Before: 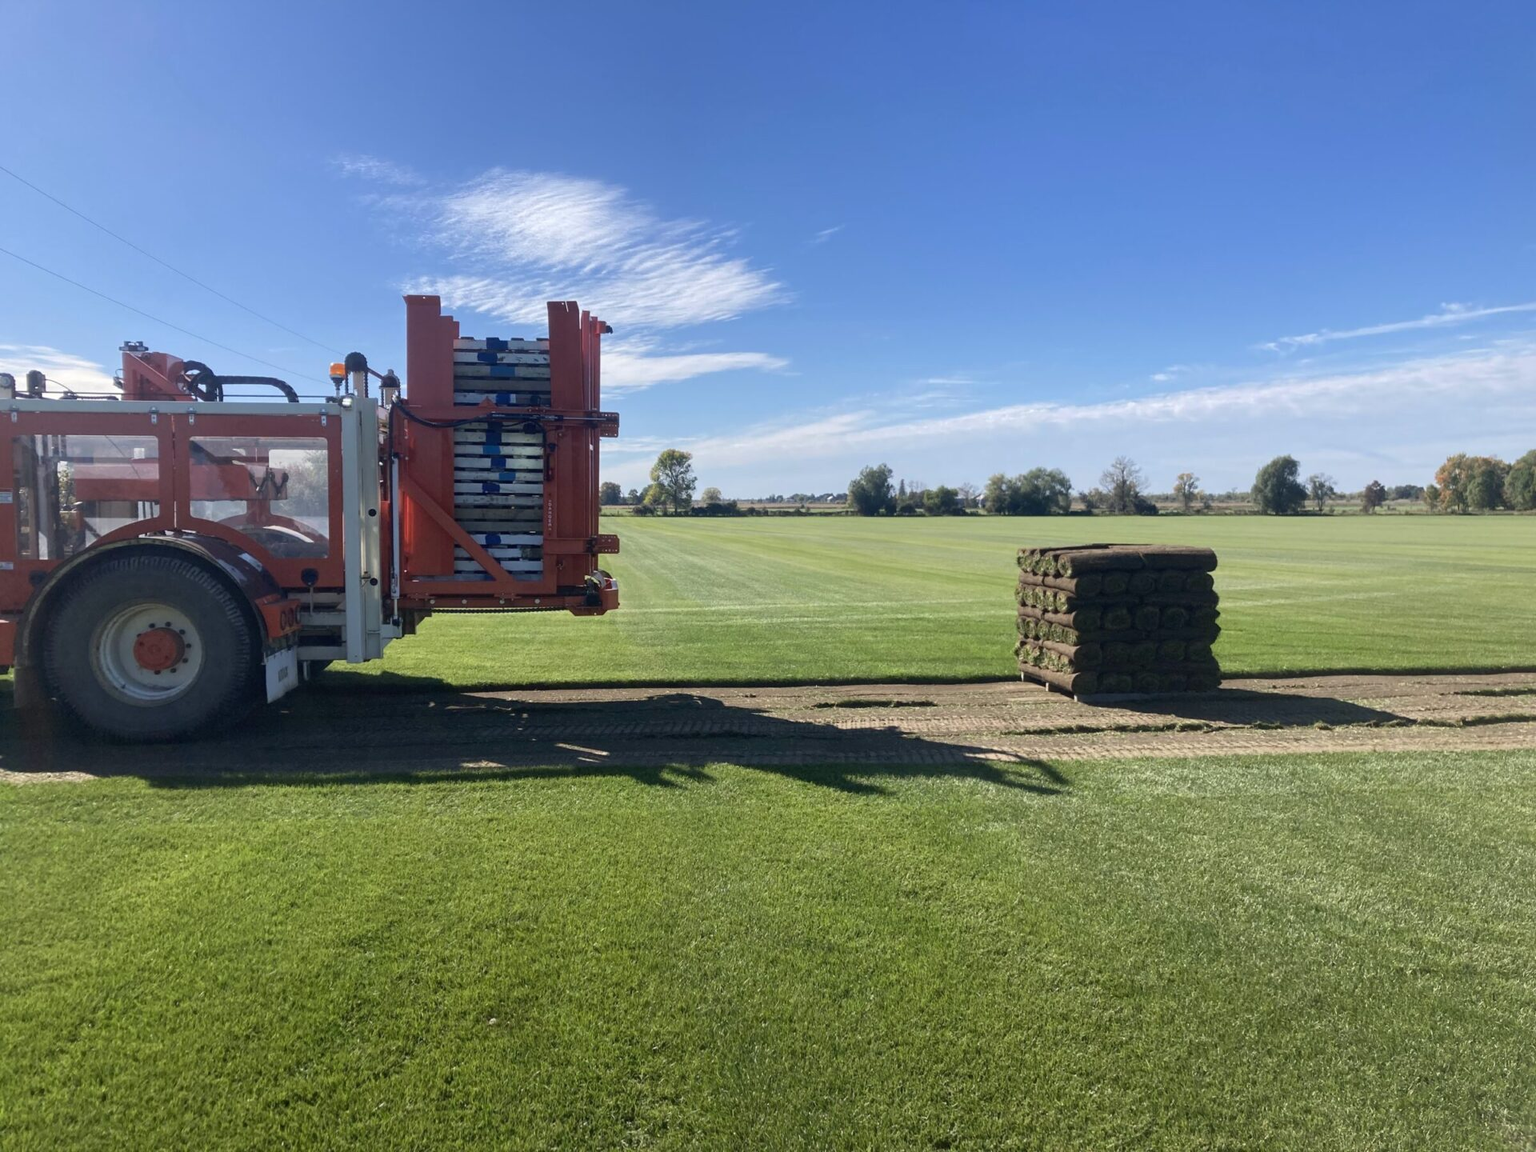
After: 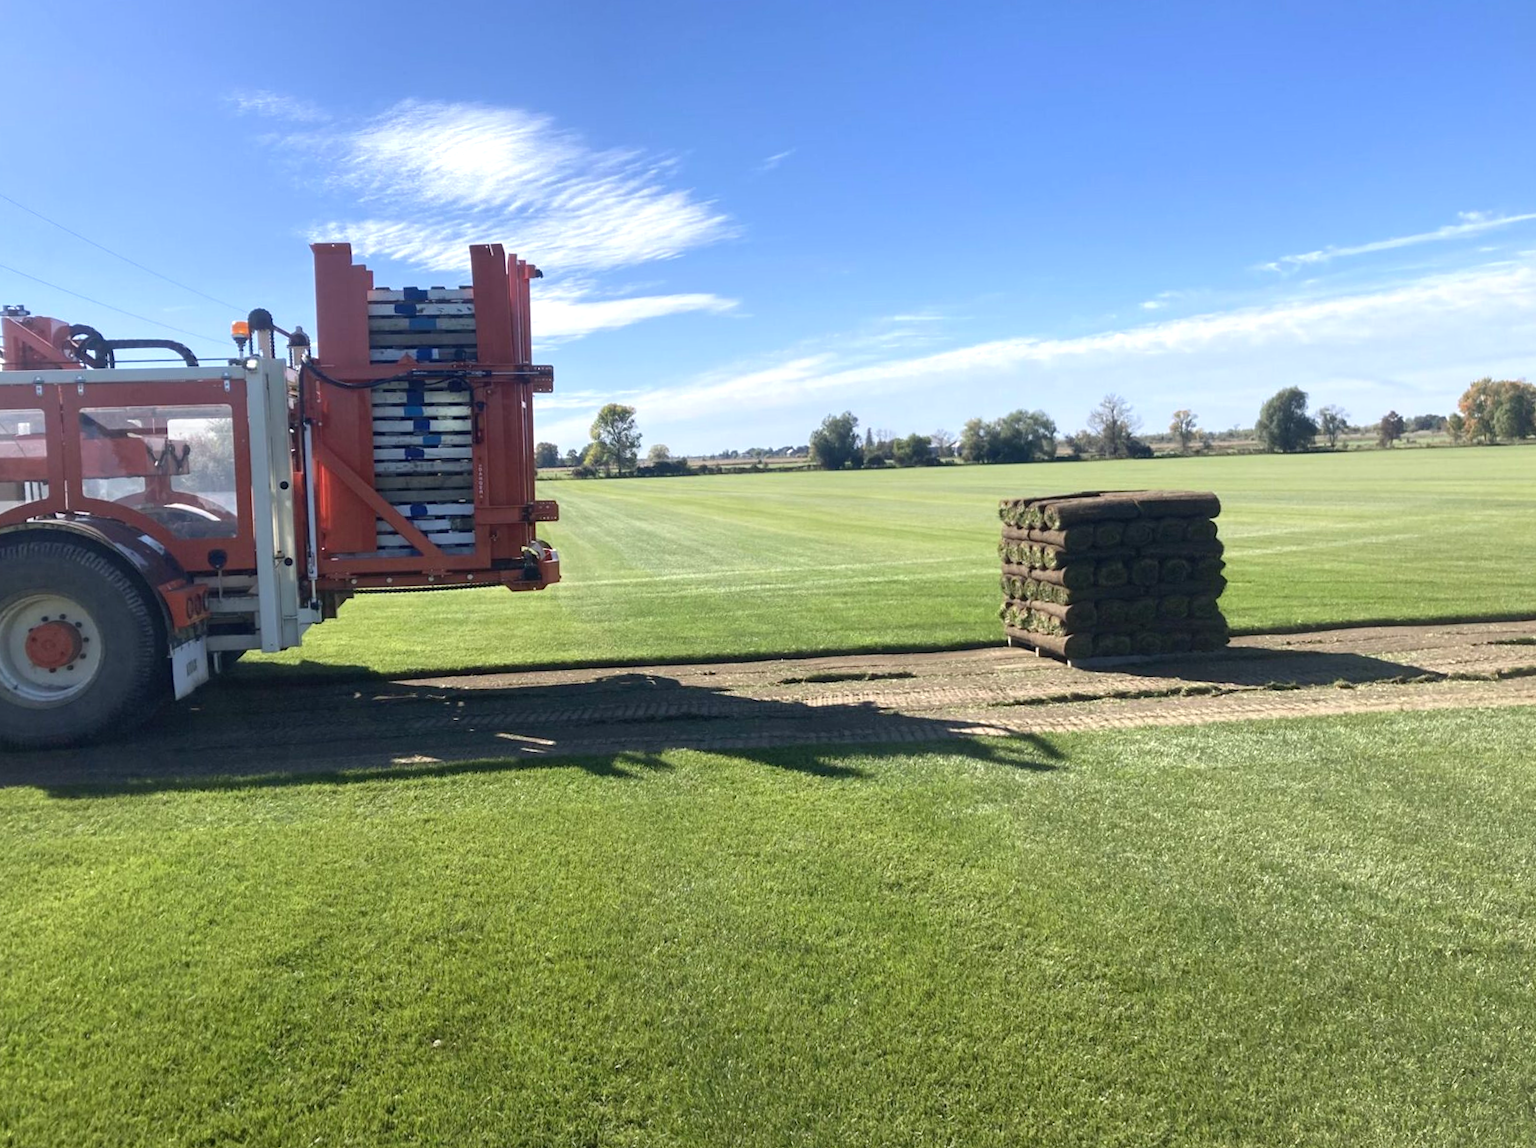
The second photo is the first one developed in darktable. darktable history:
crop and rotate: angle 2.01°, left 5.456%, top 5.707%
exposure: black level correction 0, exposure 0.499 EV, compensate exposure bias true, compensate highlight preservation false
